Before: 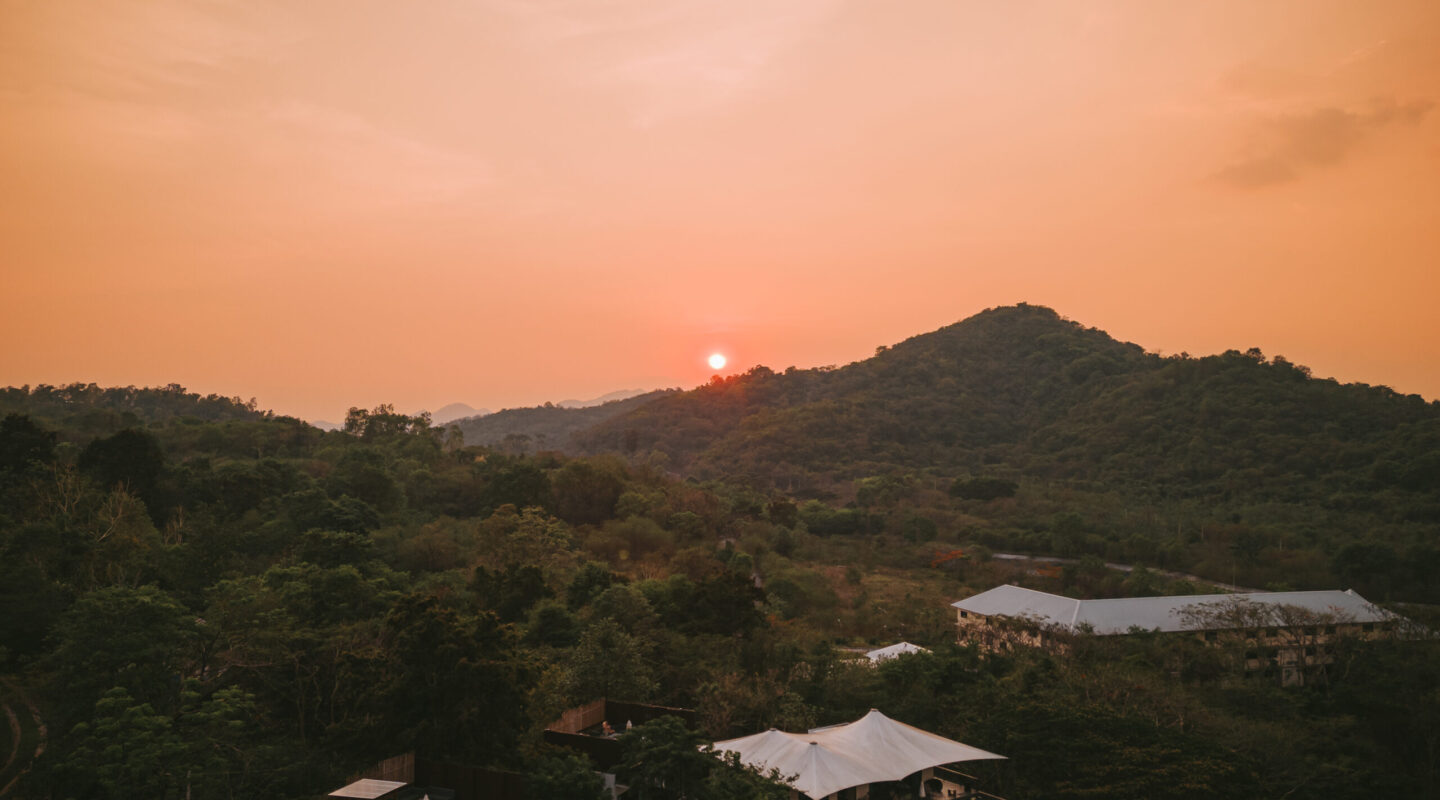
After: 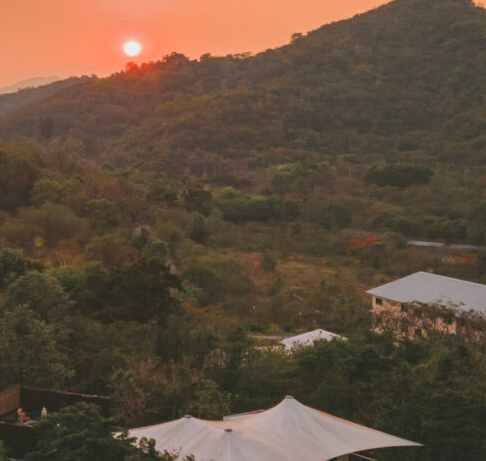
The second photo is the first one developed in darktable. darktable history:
contrast brightness saturation: contrast -0.105, brightness 0.045, saturation 0.082
shadows and highlights: shadows 24.25, highlights -79.07, soften with gaussian
crop: left 40.656%, top 39.247%, right 25.551%, bottom 3.127%
